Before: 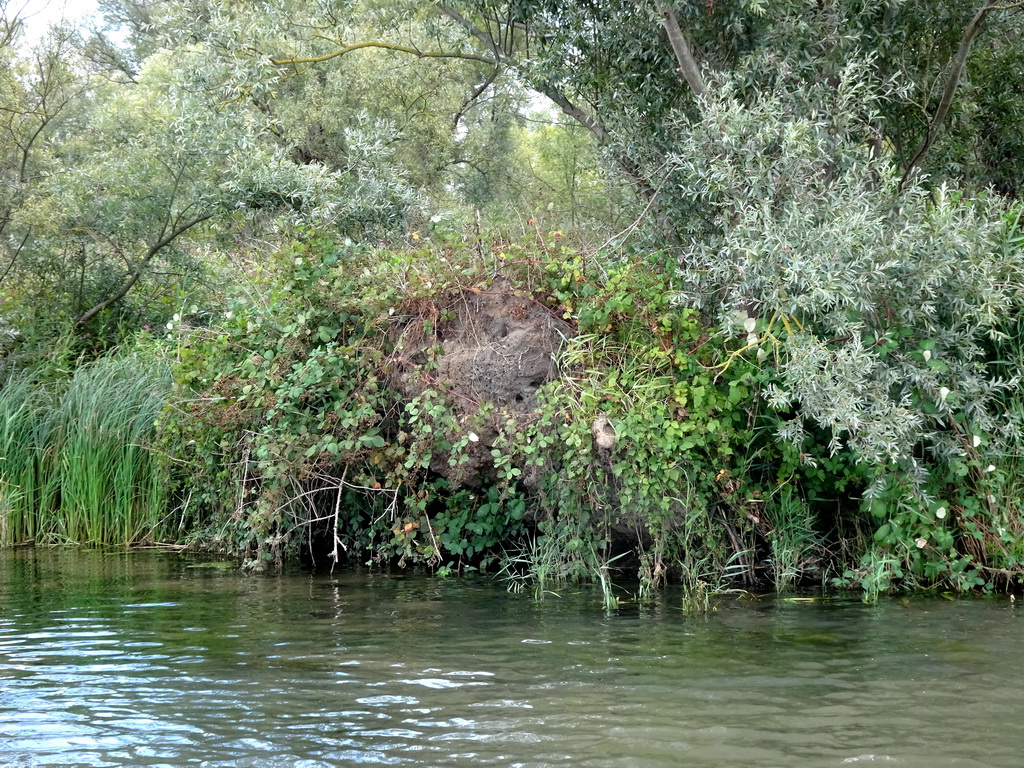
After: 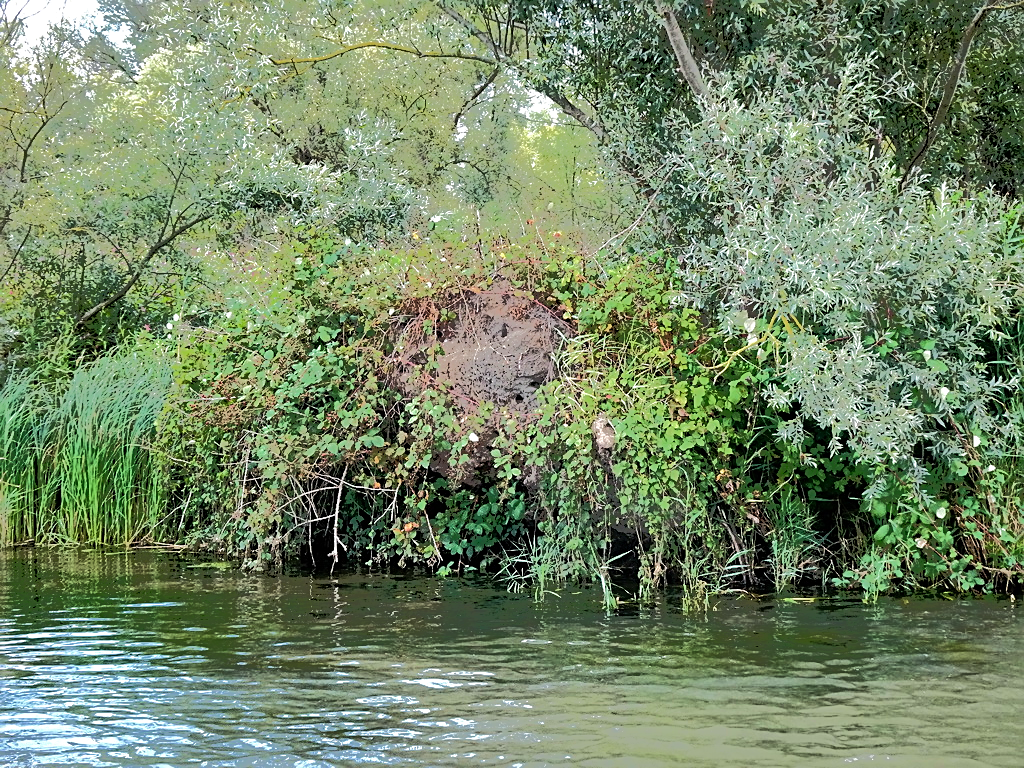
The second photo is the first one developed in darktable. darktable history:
tone equalizer: -7 EV -0.659 EV, -6 EV 0.964 EV, -5 EV -0.451 EV, -4 EV 0.393 EV, -3 EV 0.417 EV, -2 EV 0.18 EV, -1 EV -0.148 EV, +0 EV -0.385 EV, edges refinement/feathering 500, mask exposure compensation -1.57 EV, preserve details no
shadows and highlights: soften with gaussian
sharpen: on, module defaults
velvia: on, module defaults
